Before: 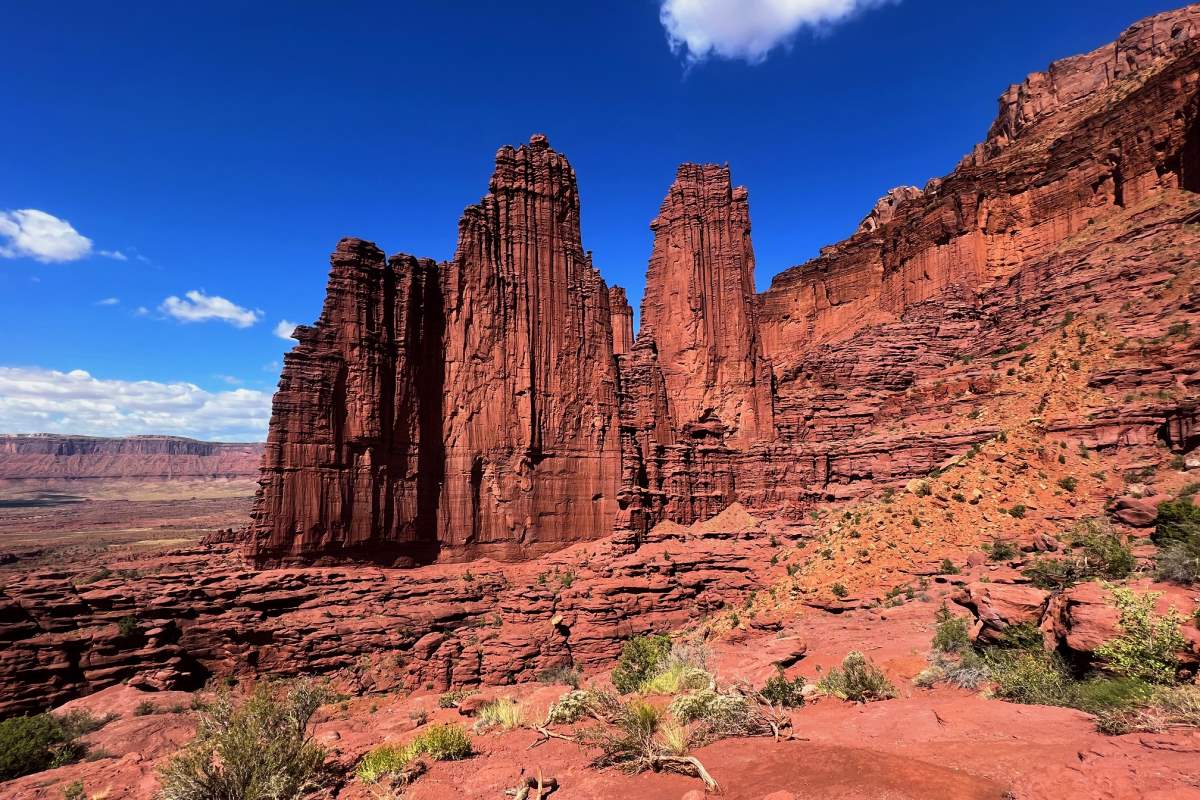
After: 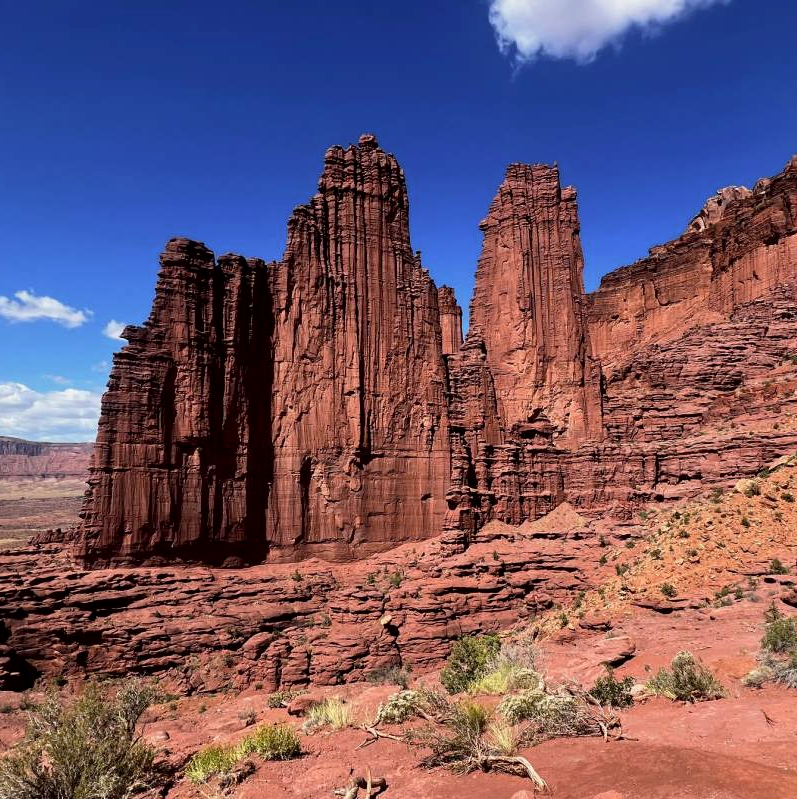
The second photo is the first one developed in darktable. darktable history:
contrast brightness saturation: saturation -0.178
crop and rotate: left 14.311%, right 19.263%
